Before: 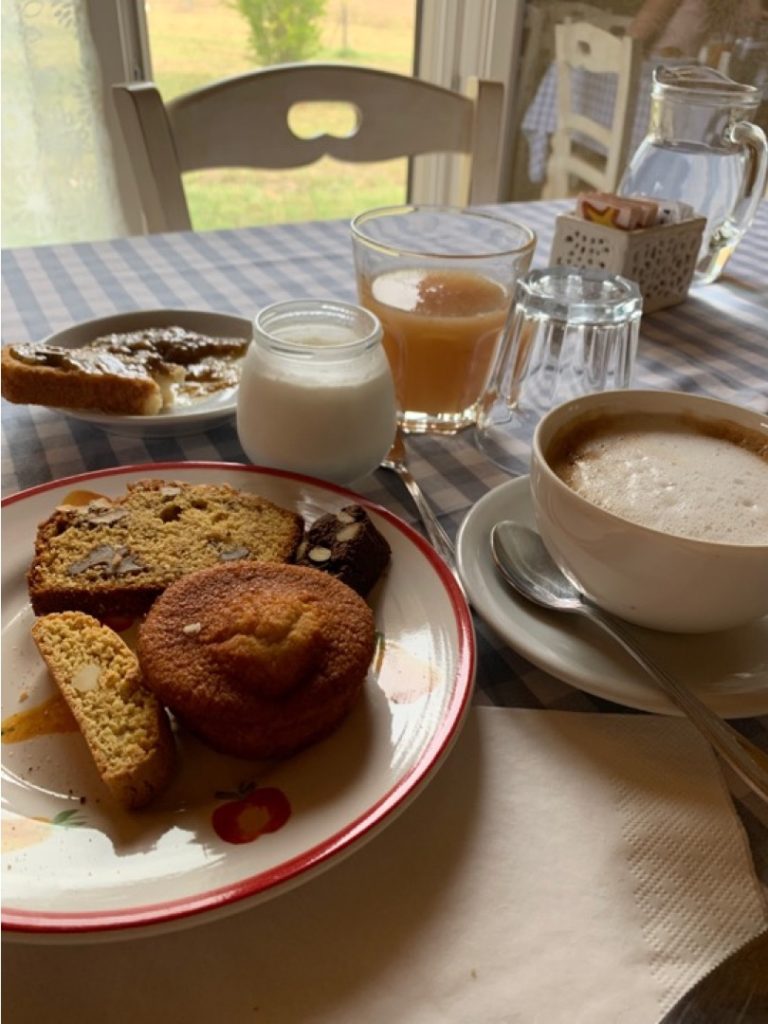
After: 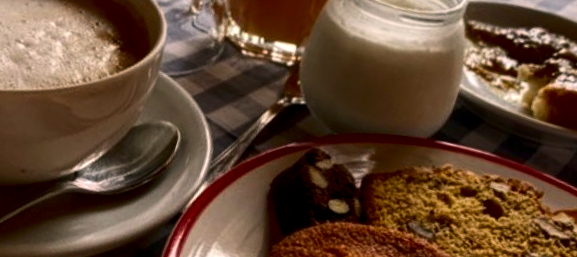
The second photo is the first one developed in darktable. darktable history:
contrast brightness saturation: contrast 0.19, brightness -0.24, saturation 0.11
crop and rotate: angle 16.12°, top 30.835%, bottom 35.653%
local contrast: highlights 99%, shadows 86%, detail 160%, midtone range 0.2
color correction: highlights a* 7.34, highlights b* 4.37
